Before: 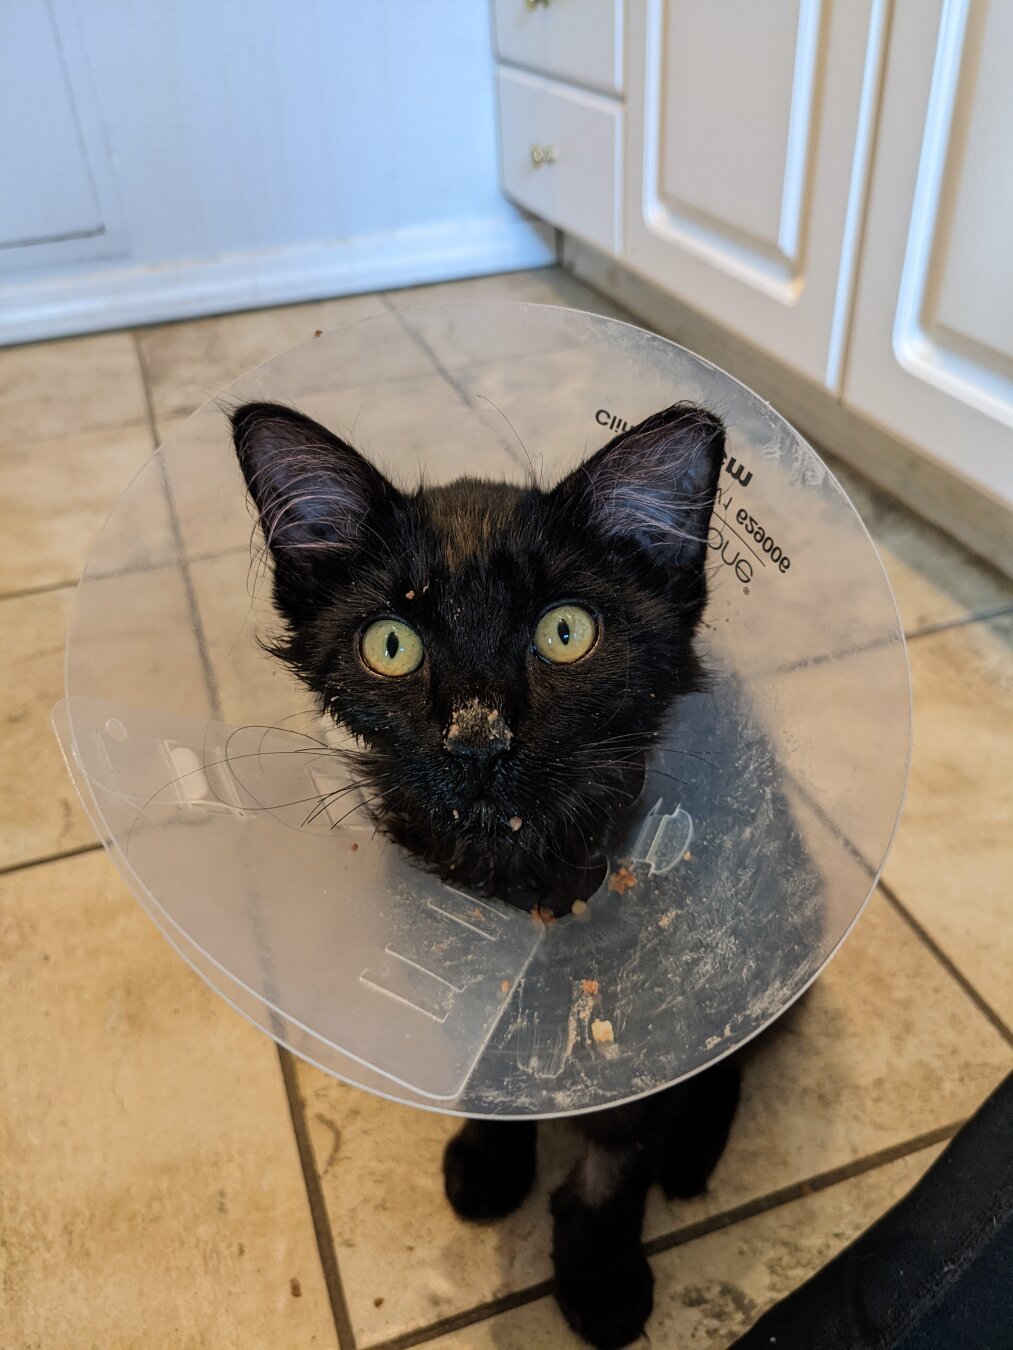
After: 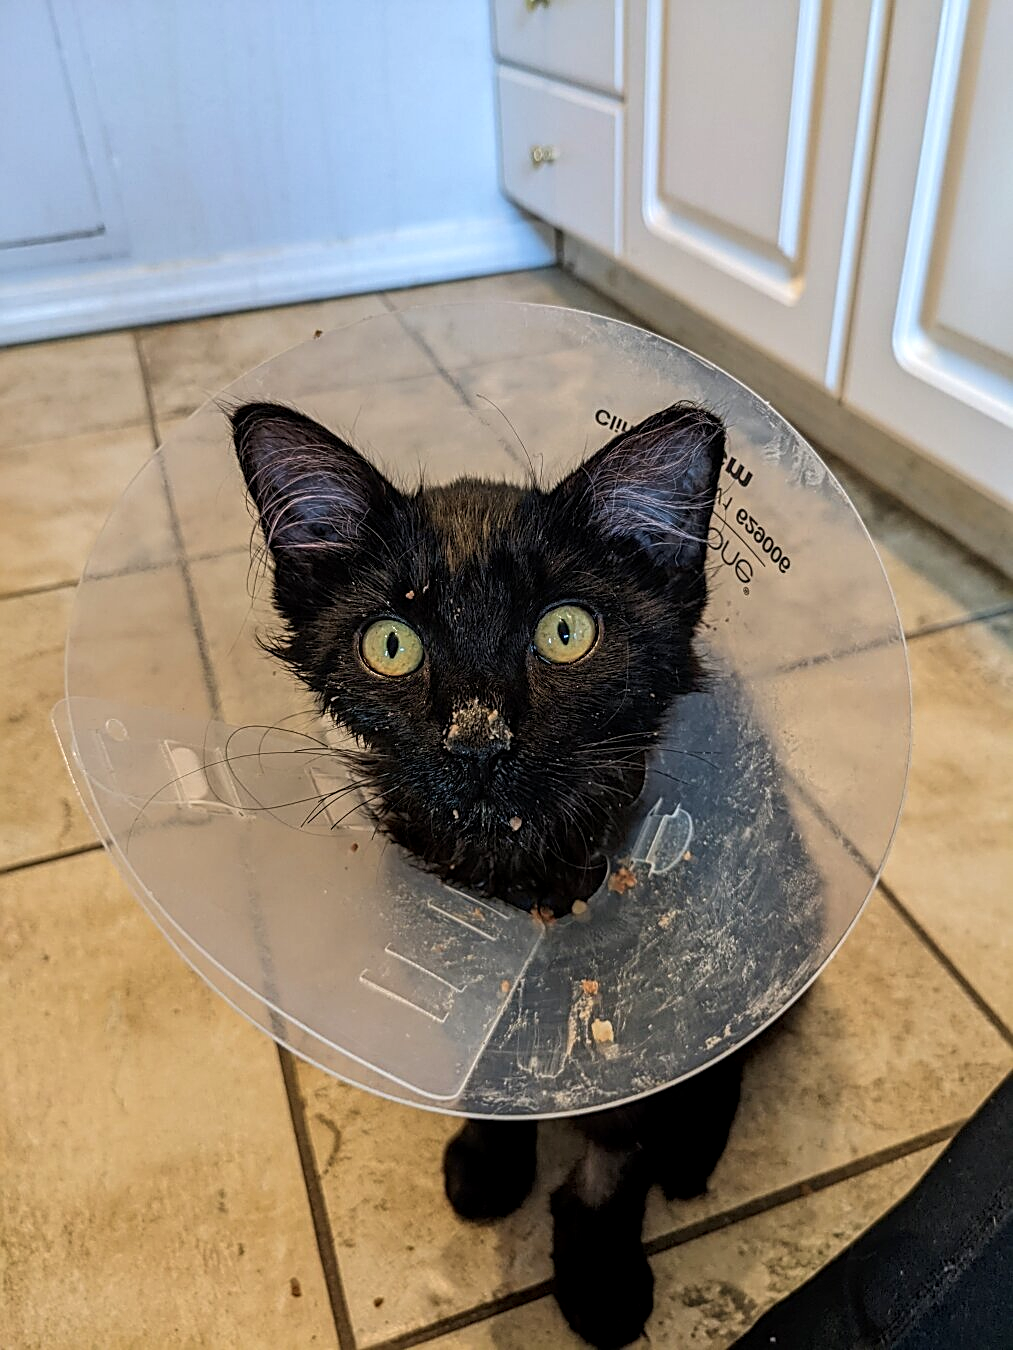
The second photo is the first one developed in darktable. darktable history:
sharpen: radius 2.552, amount 0.632
local contrast: on, module defaults
velvia: strength 15.08%
